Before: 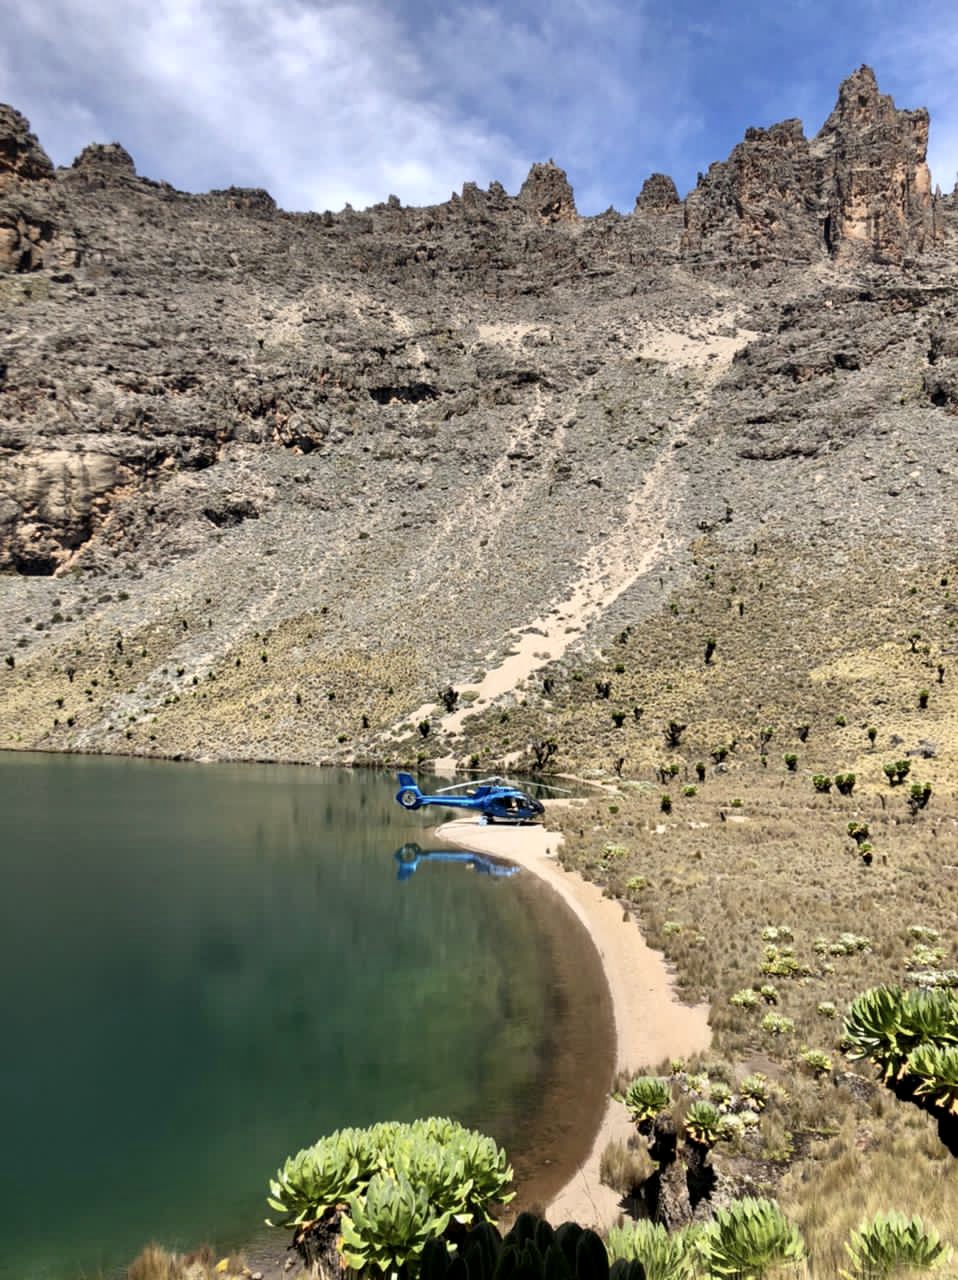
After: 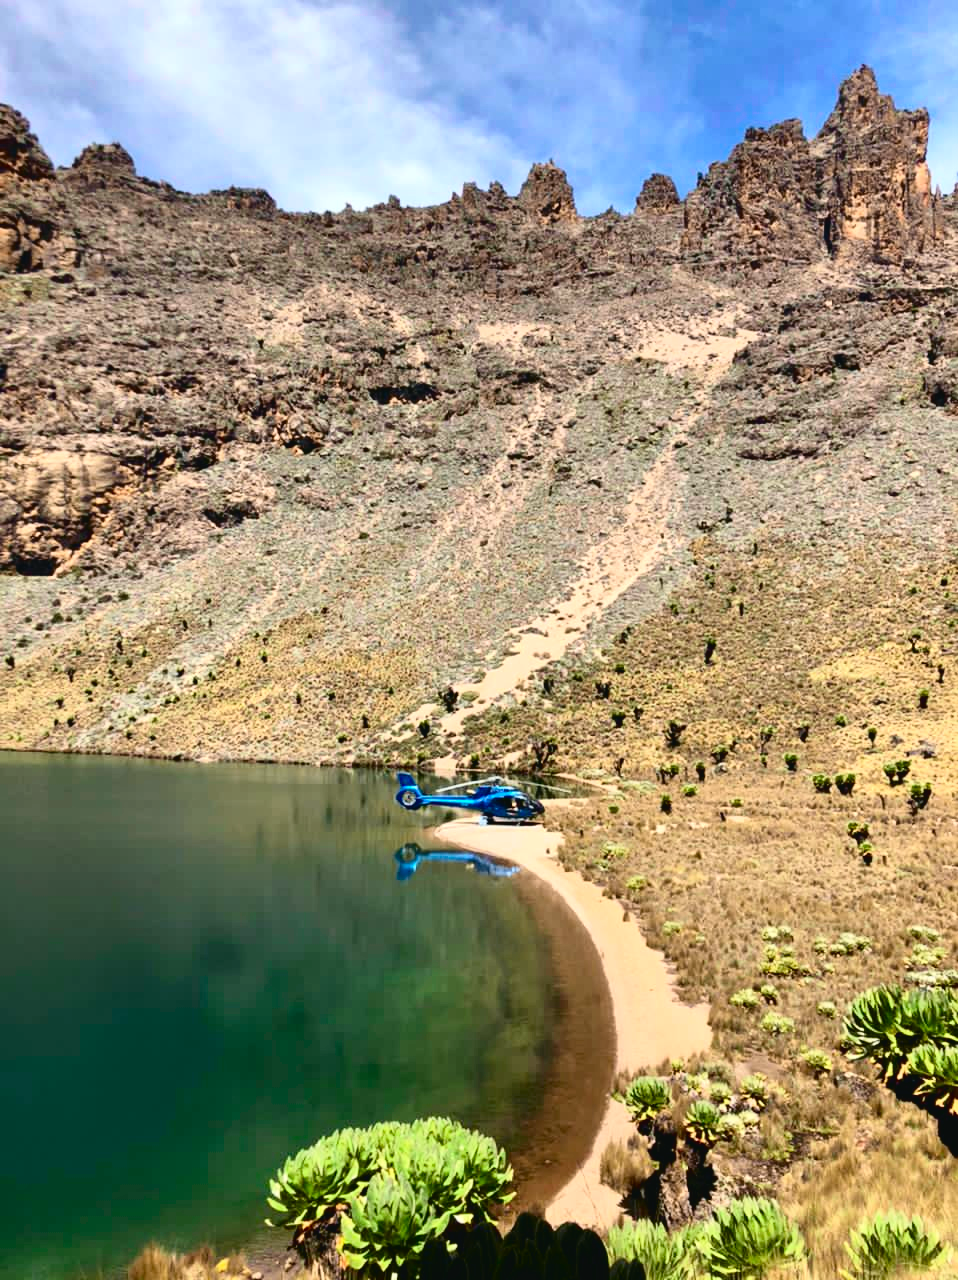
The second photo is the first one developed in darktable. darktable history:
tone curve: curves: ch0 [(0.001, 0.034) (0.115, 0.093) (0.251, 0.232) (0.382, 0.397) (0.652, 0.719) (0.802, 0.876) (1, 0.998)]; ch1 [(0, 0) (0.384, 0.324) (0.472, 0.466) (0.504, 0.5) (0.517, 0.533) (0.547, 0.564) (0.582, 0.628) (0.657, 0.727) (1, 1)]; ch2 [(0, 0) (0.278, 0.232) (0.5, 0.5) (0.531, 0.552) (0.61, 0.653) (1, 1)], color space Lab, independent channels, preserve colors none
